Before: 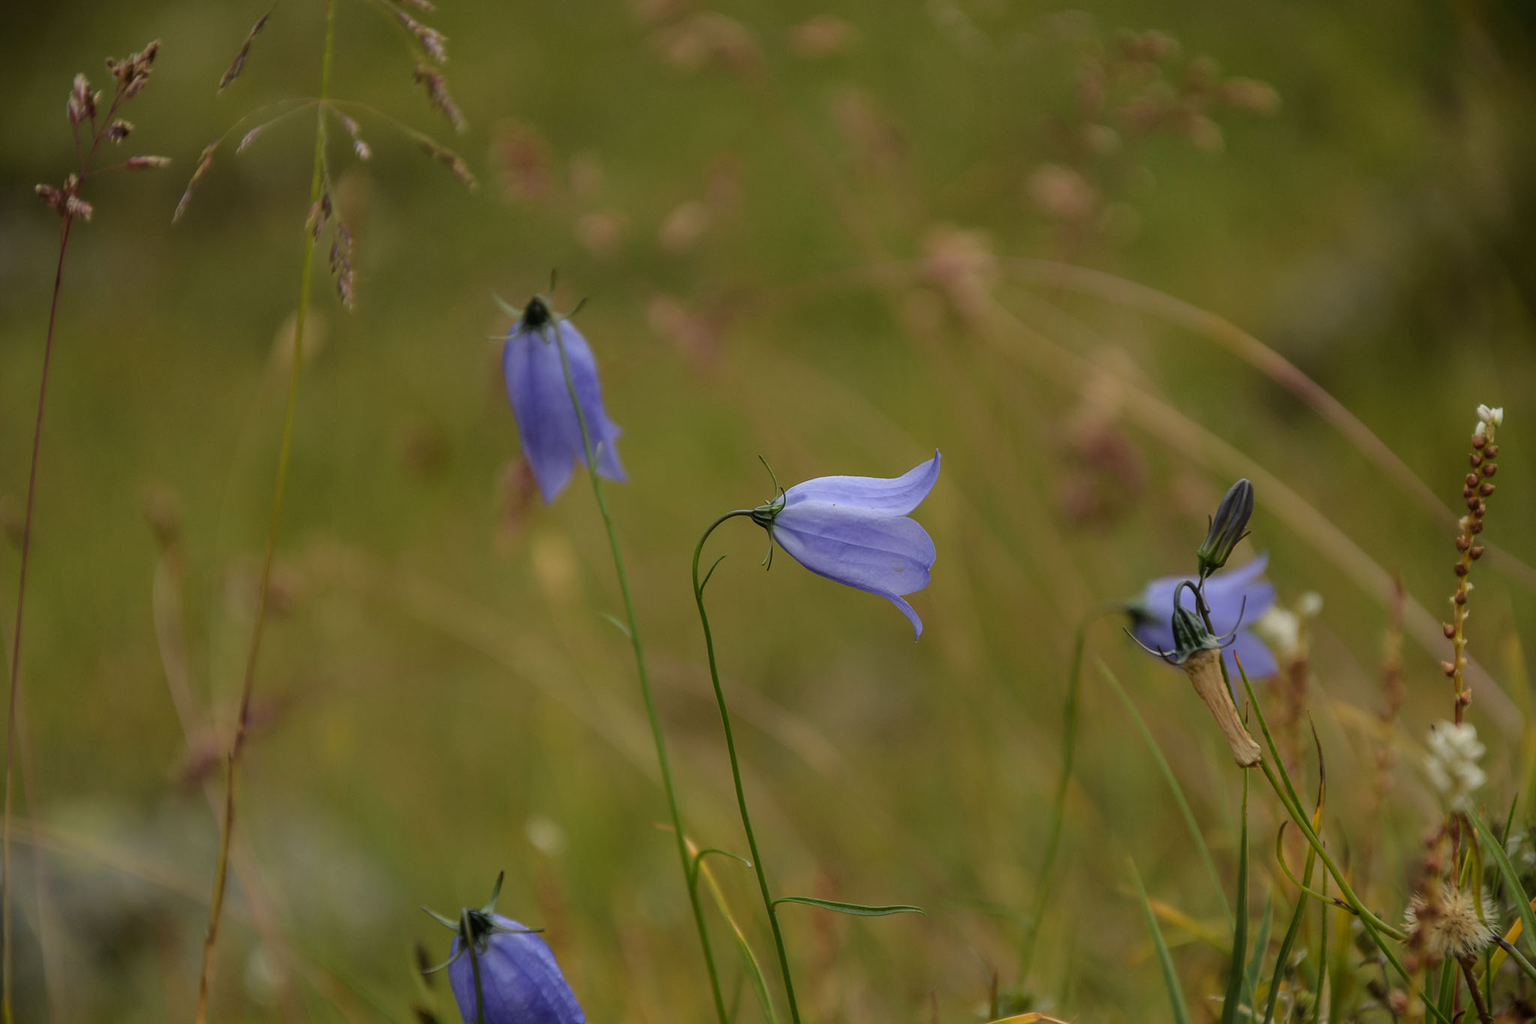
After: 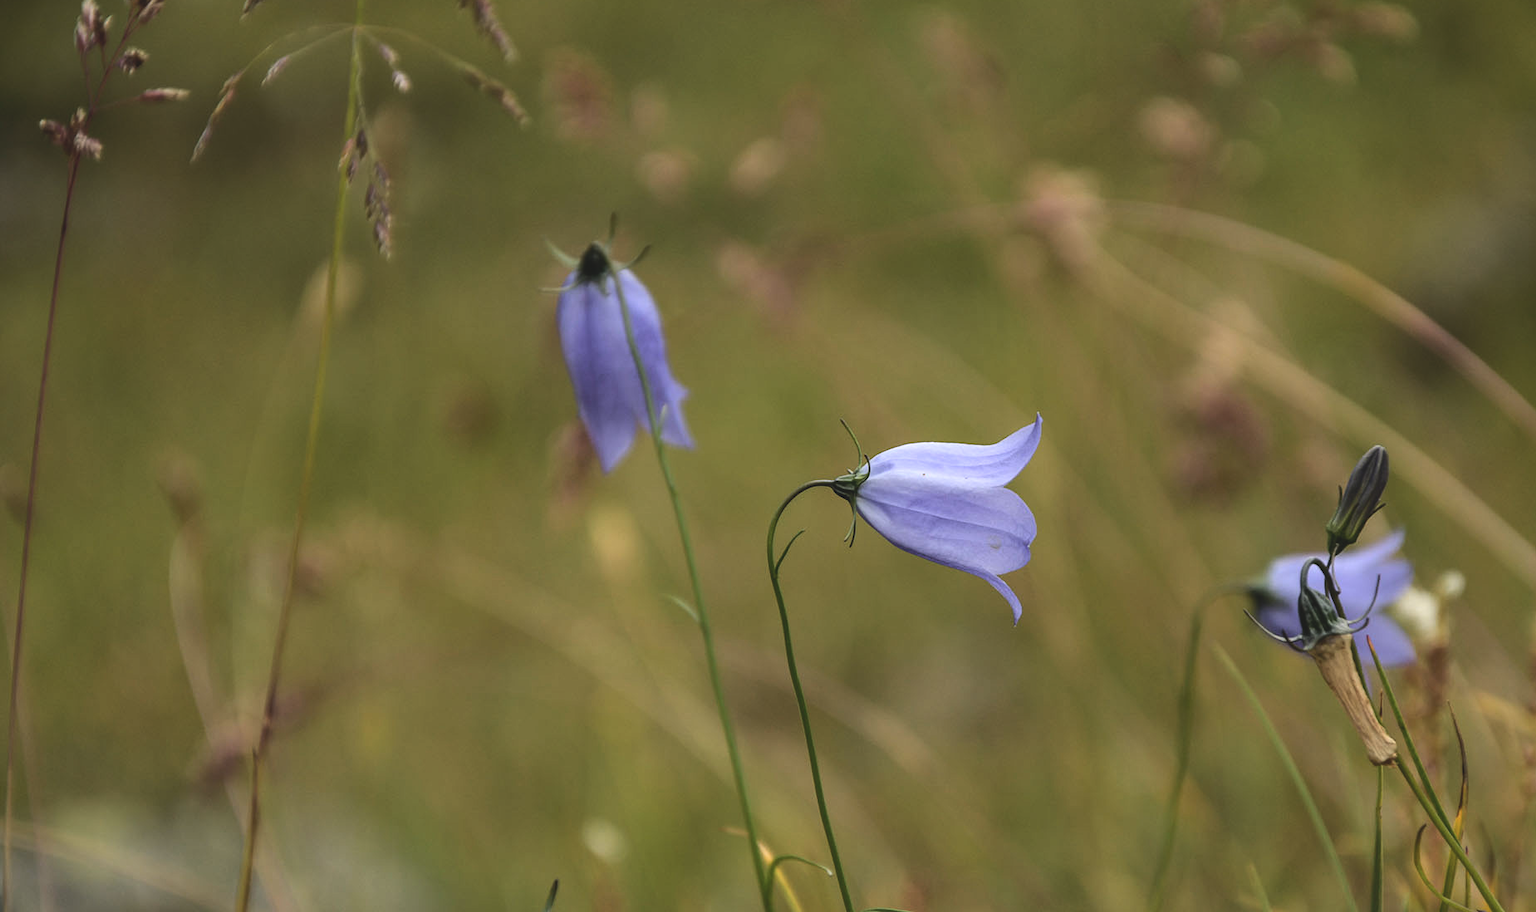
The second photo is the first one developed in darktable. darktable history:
contrast brightness saturation: contrast -0.15, brightness 0.05, saturation -0.12
crop: top 7.49%, right 9.717%, bottom 11.943%
tone equalizer: -8 EV -1.08 EV, -7 EV -1.01 EV, -6 EV -0.867 EV, -5 EV -0.578 EV, -3 EV 0.578 EV, -2 EV 0.867 EV, -1 EV 1.01 EV, +0 EV 1.08 EV, edges refinement/feathering 500, mask exposure compensation -1.57 EV, preserve details no
